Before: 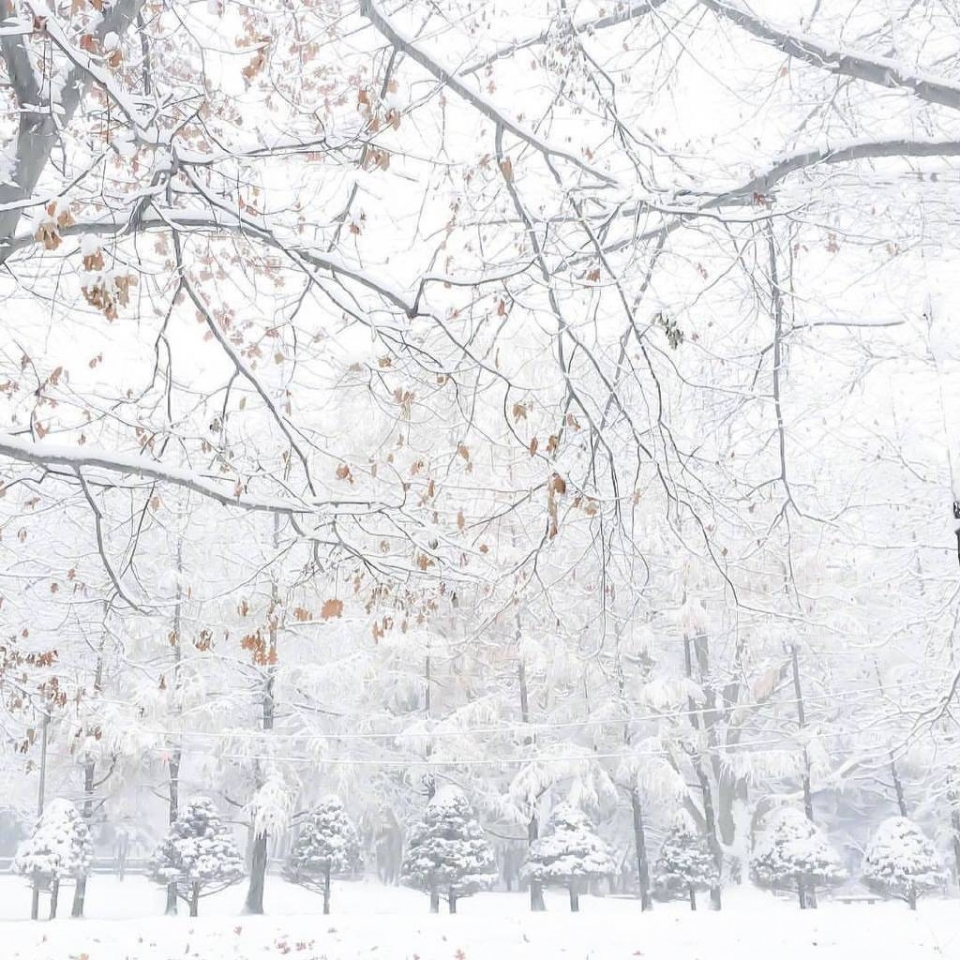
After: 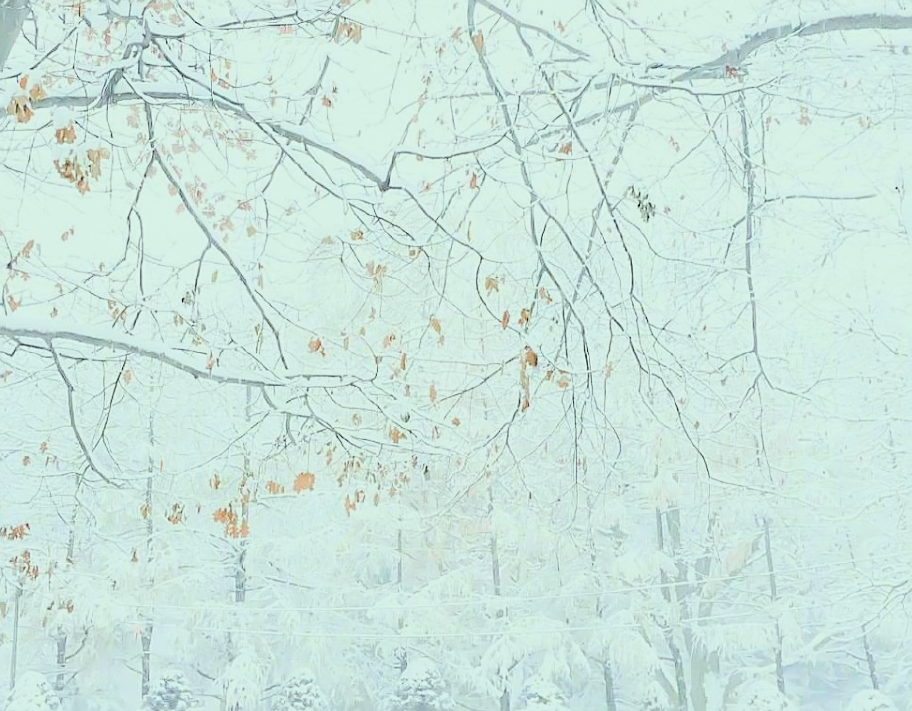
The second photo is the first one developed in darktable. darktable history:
filmic rgb: white relative exposure 3.85 EV, hardness 4.3
color correction: highlights a* -7.33, highlights b* 1.26, shadows a* -3.55, saturation 1.4
sharpen: on, module defaults
crop and rotate: left 2.991%, top 13.302%, right 1.981%, bottom 12.636%
contrast brightness saturation: contrast 0.14, brightness 0.21
